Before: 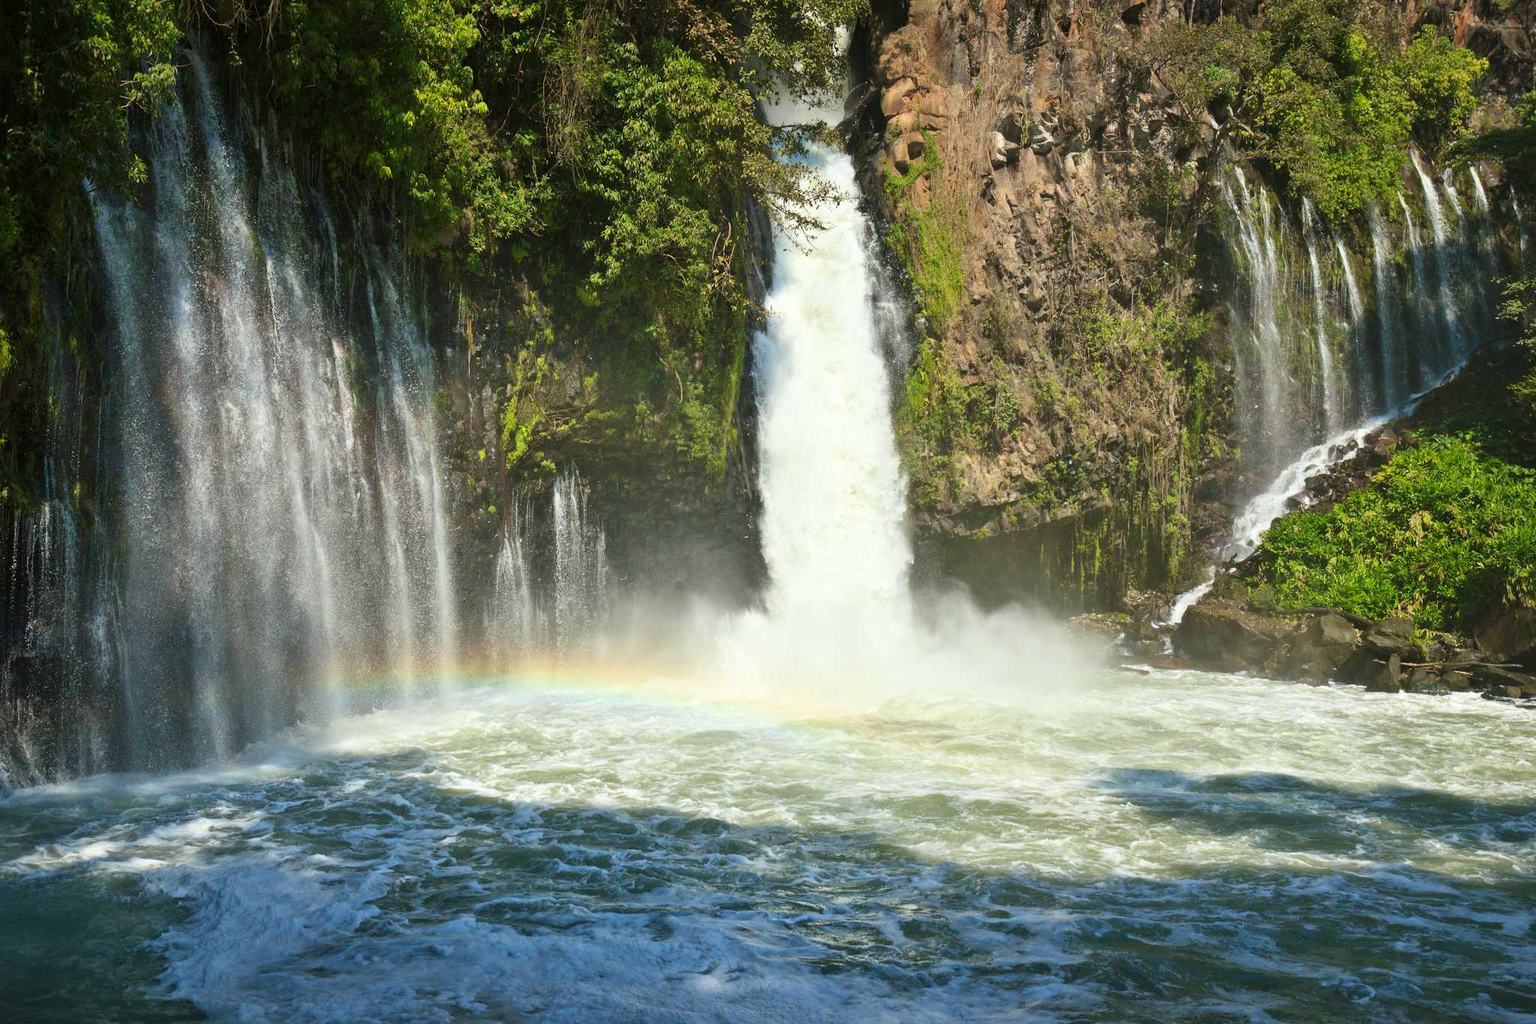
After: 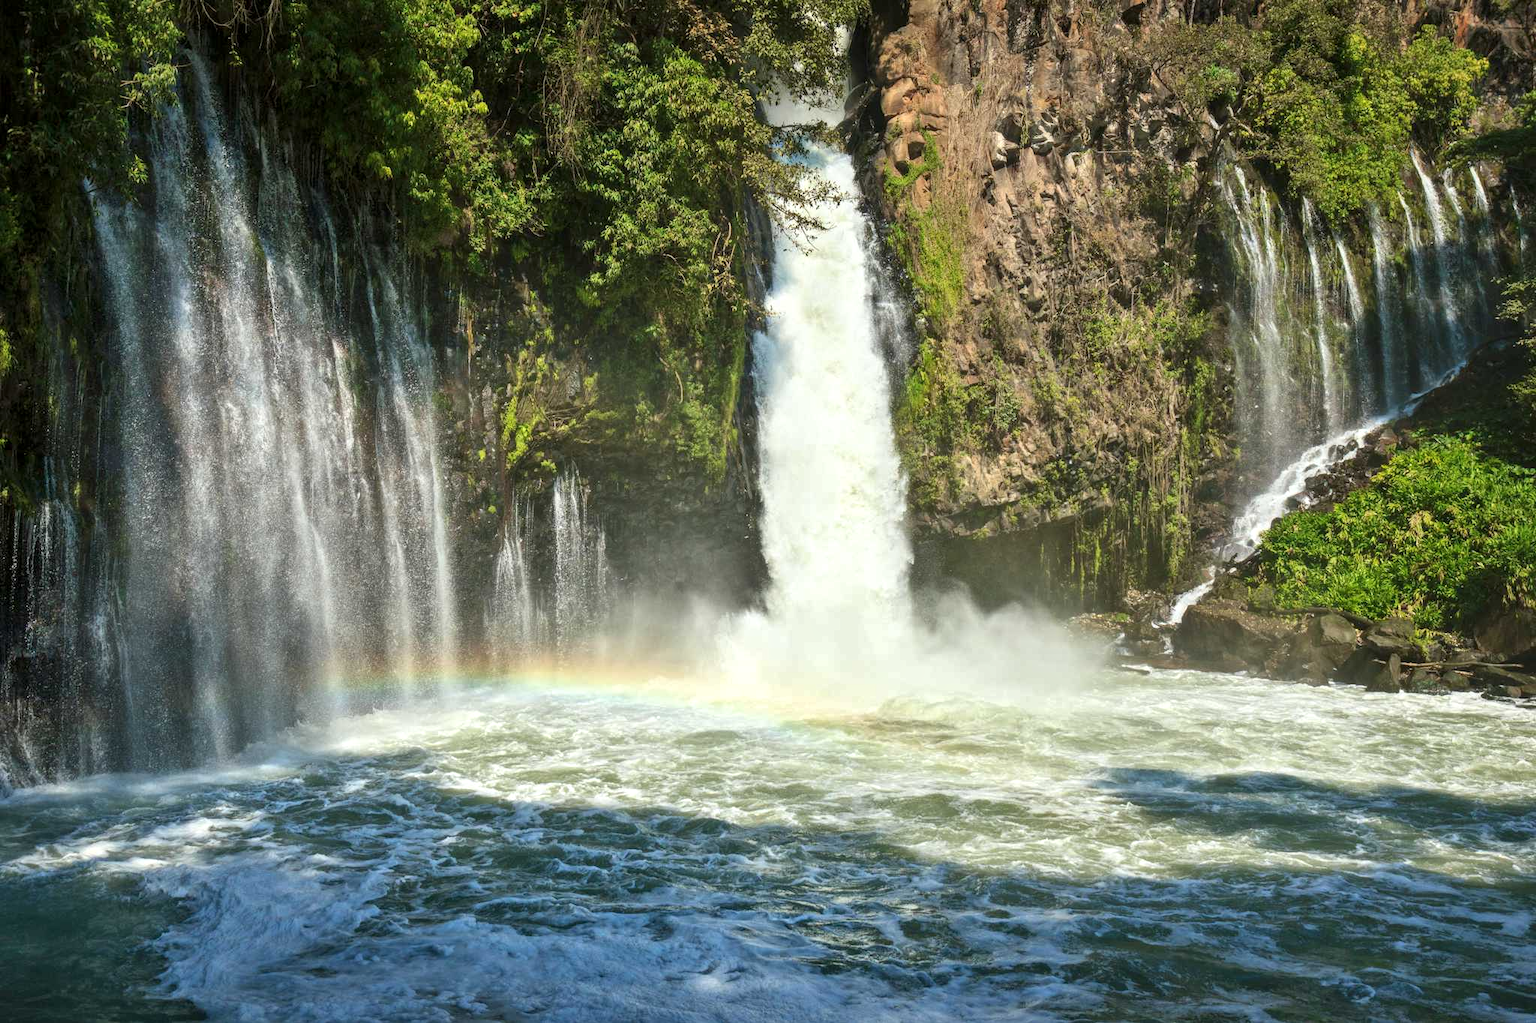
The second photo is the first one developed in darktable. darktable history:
local contrast: on, module defaults
shadows and highlights: shadows 12, white point adjustment 1.2, soften with gaussian
